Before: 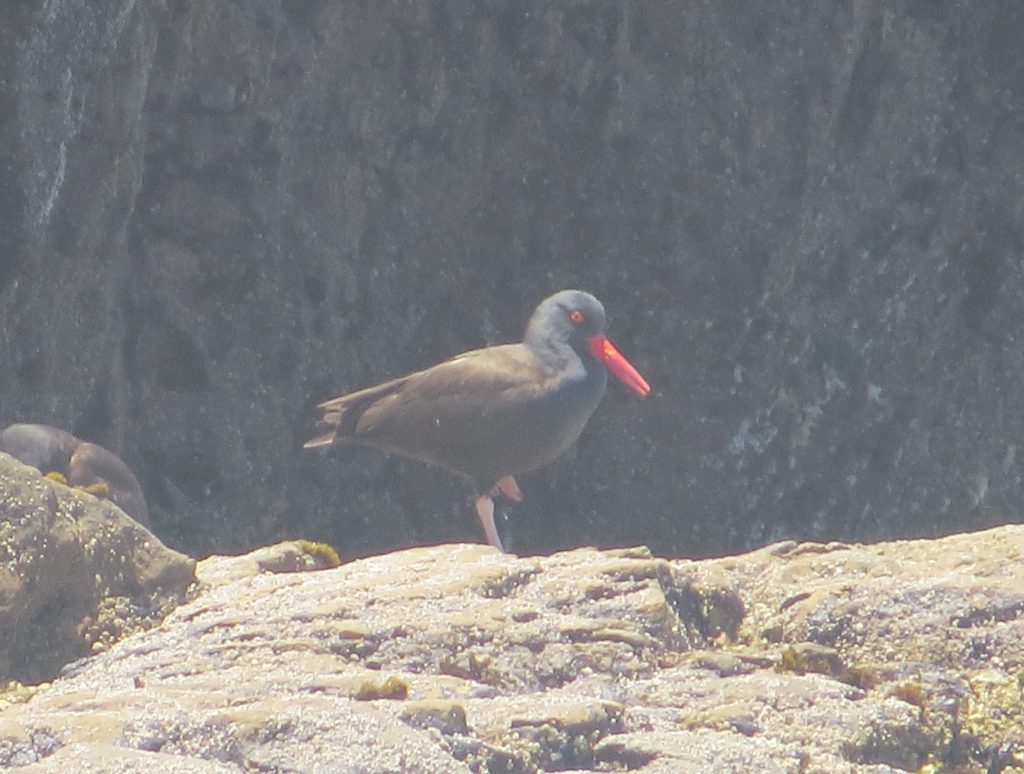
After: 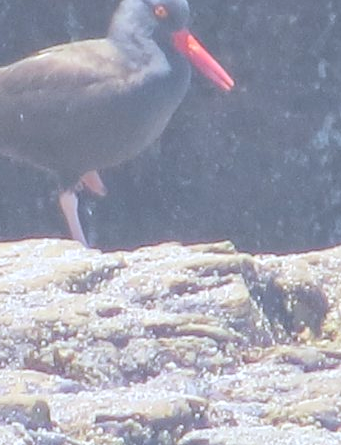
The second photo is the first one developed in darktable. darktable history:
exposure: exposure -0.069 EV, compensate highlight preservation false
local contrast: on, module defaults
crop: left 40.718%, top 39.412%, right 25.935%, bottom 2.989%
contrast brightness saturation: brightness 0.152
color calibration: illuminant as shot in camera, x 0.369, y 0.382, temperature 4320.48 K
